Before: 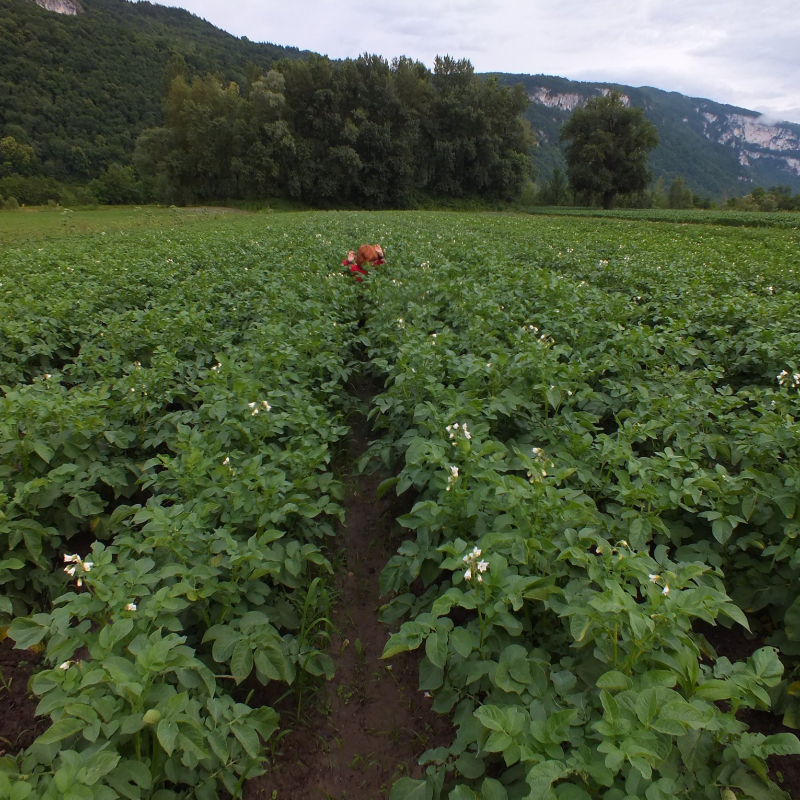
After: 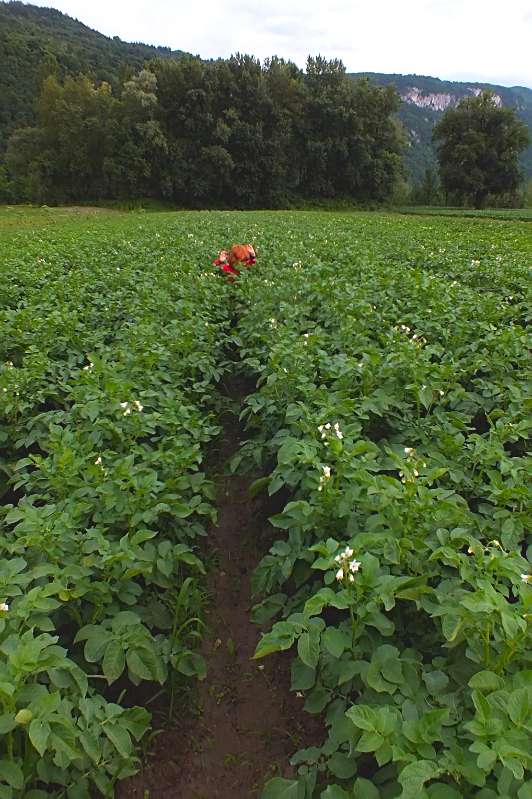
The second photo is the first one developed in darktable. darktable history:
contrast brightness saturation: contrast -0.181, saturation 0.189
crop and rotate: left 16.077%, right 17.422%
tone equalizer: -8 EV -0.744 EV, -7 EV -0.668 EV, -6 EV -0.599 EV, -5 EV -0.415 EV, -3 EV 0.402 EV, -2 EV 0.6 EV, -1 EV 0.675 EV, +0 EV 0.778 EV, mask exposure compensation -0.502 EV
sharpen: on, module defaults
